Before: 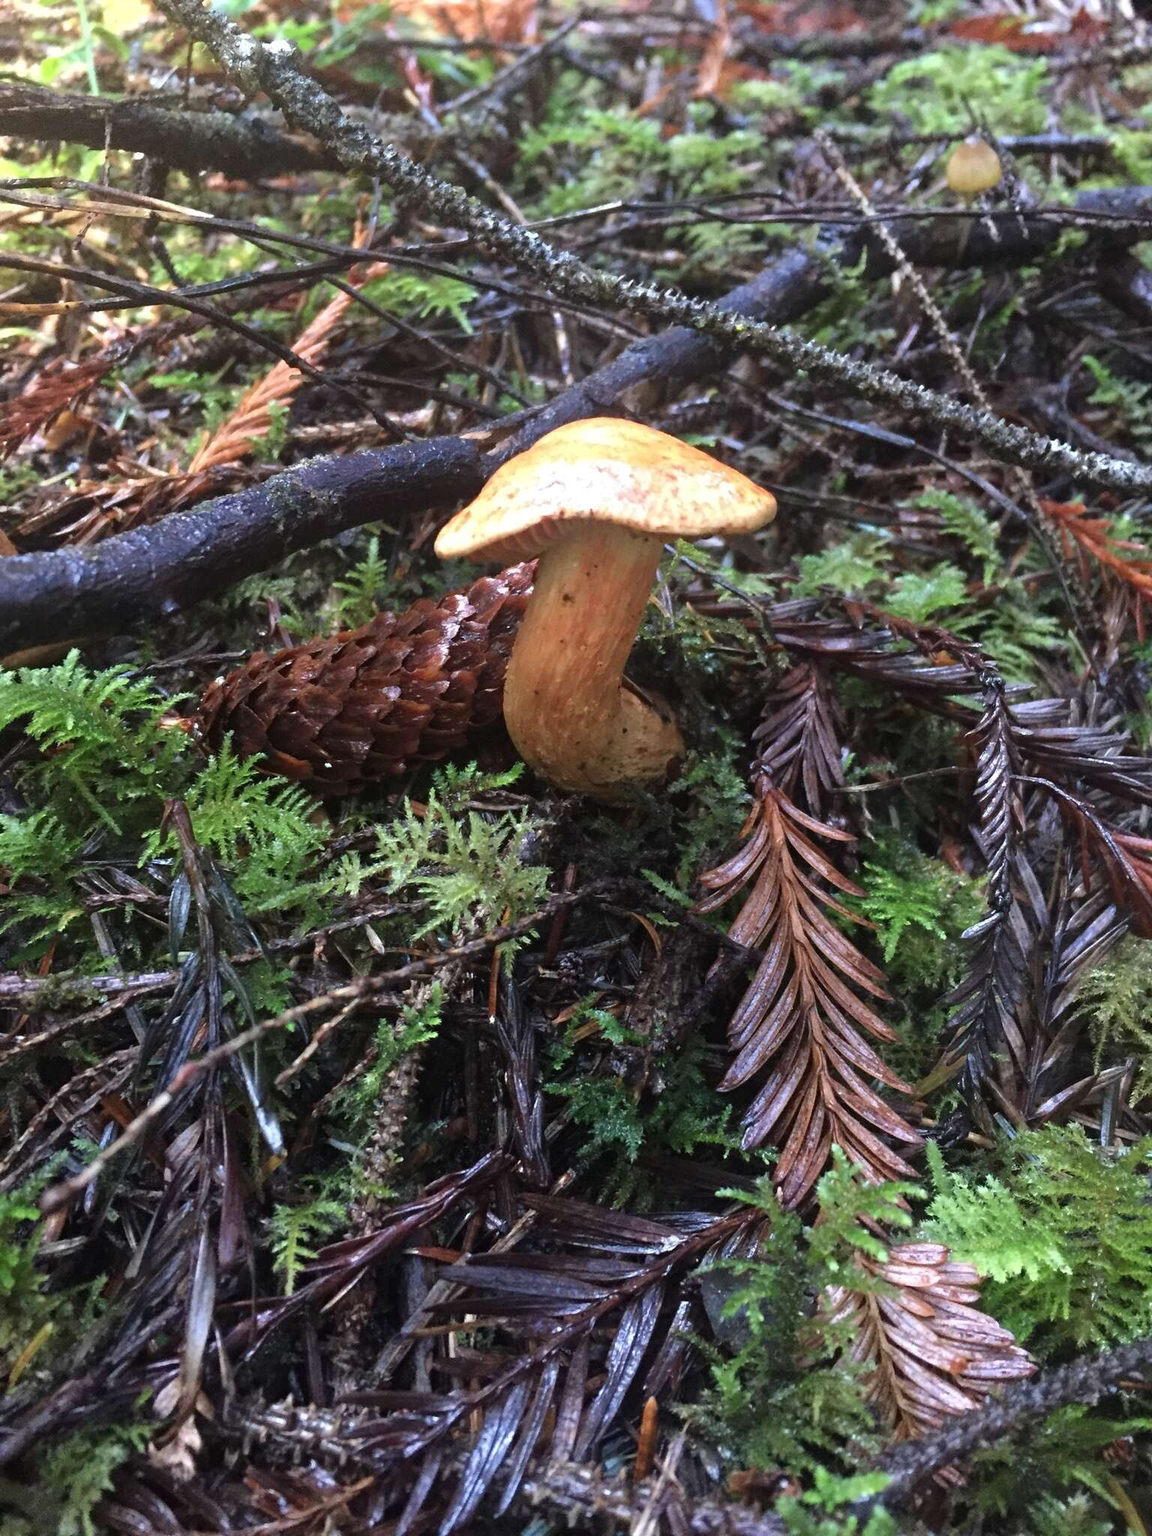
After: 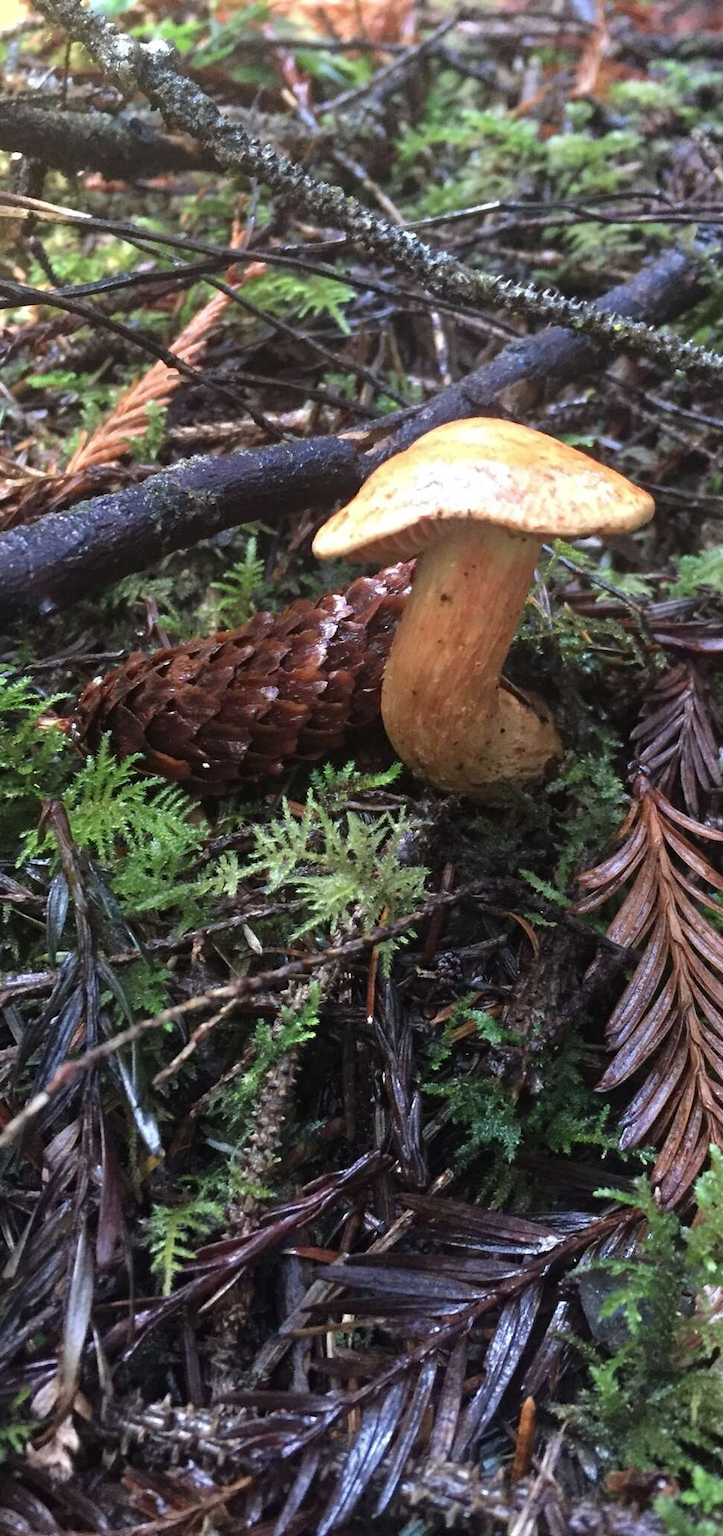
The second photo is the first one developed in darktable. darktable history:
contrast brightness saturation: saturation -0.05
crop: left 10.644%, right 26.528%
